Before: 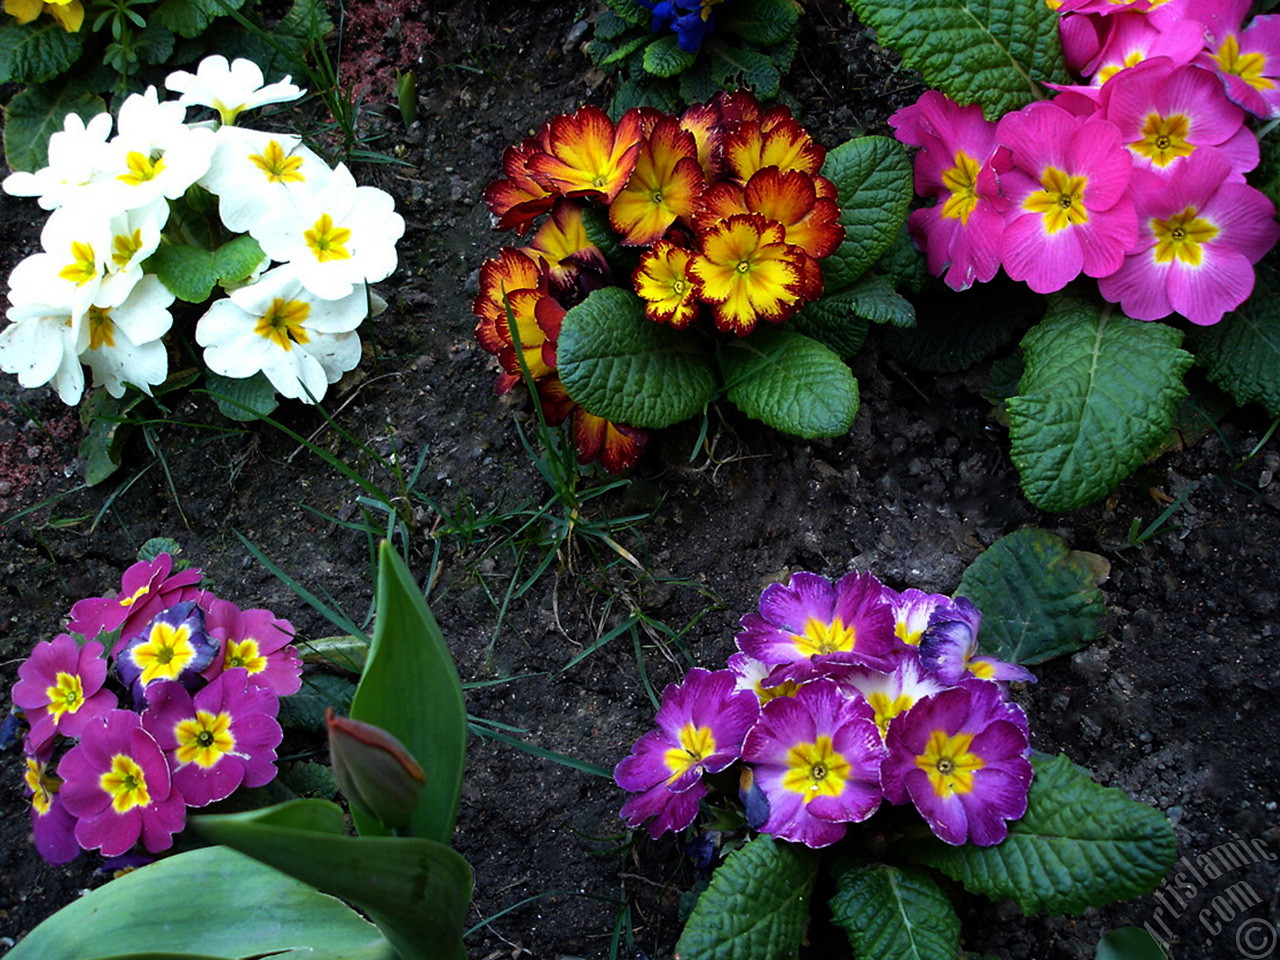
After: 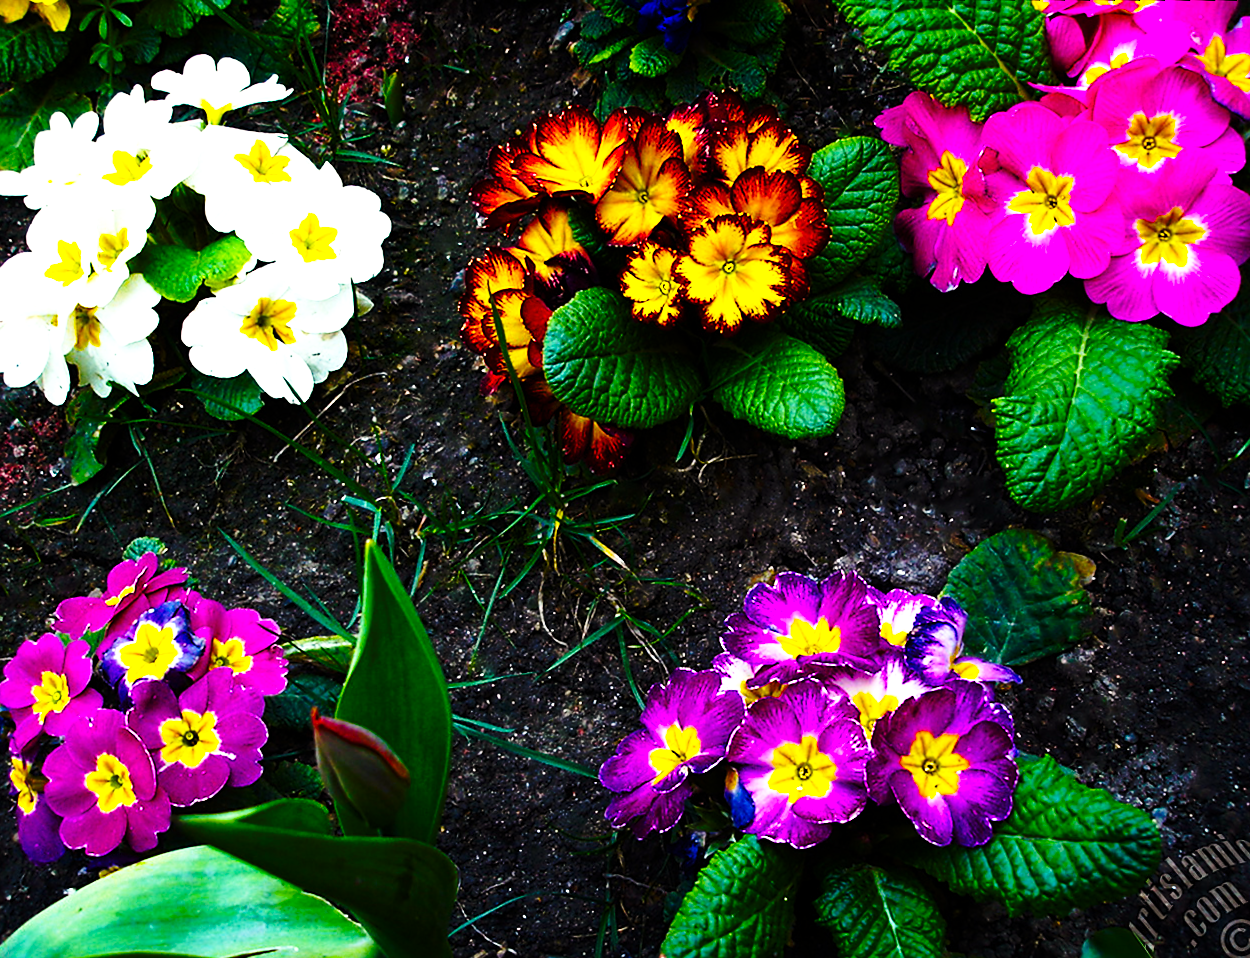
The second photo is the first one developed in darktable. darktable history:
crop and rotate: angle -2.38°
base curve: curves: ch0 [(0, 0) (0.04, 0.03) (0.133, 0.232) (0.448, 0.748) (0.843, 0.968) (1, 1)], preserve colors none
color calibration: x 0.329, y 0.345, temperature 5633 K
sharpen: radius 1.864, amount 0.398, threshold 1.271
rotate and perspective: rotation -2.29°, automatic cropping off
color balance rgb: linear chroma grading › global chroma 9%, perceptual saturation grading › global saturation 36%, perceptual saturation grading › shadows 35%, perceptual brilliance grading › global brilliance 21.21%, perceptual brilliance grading › shadows -35%, global vibrance 21.21%
